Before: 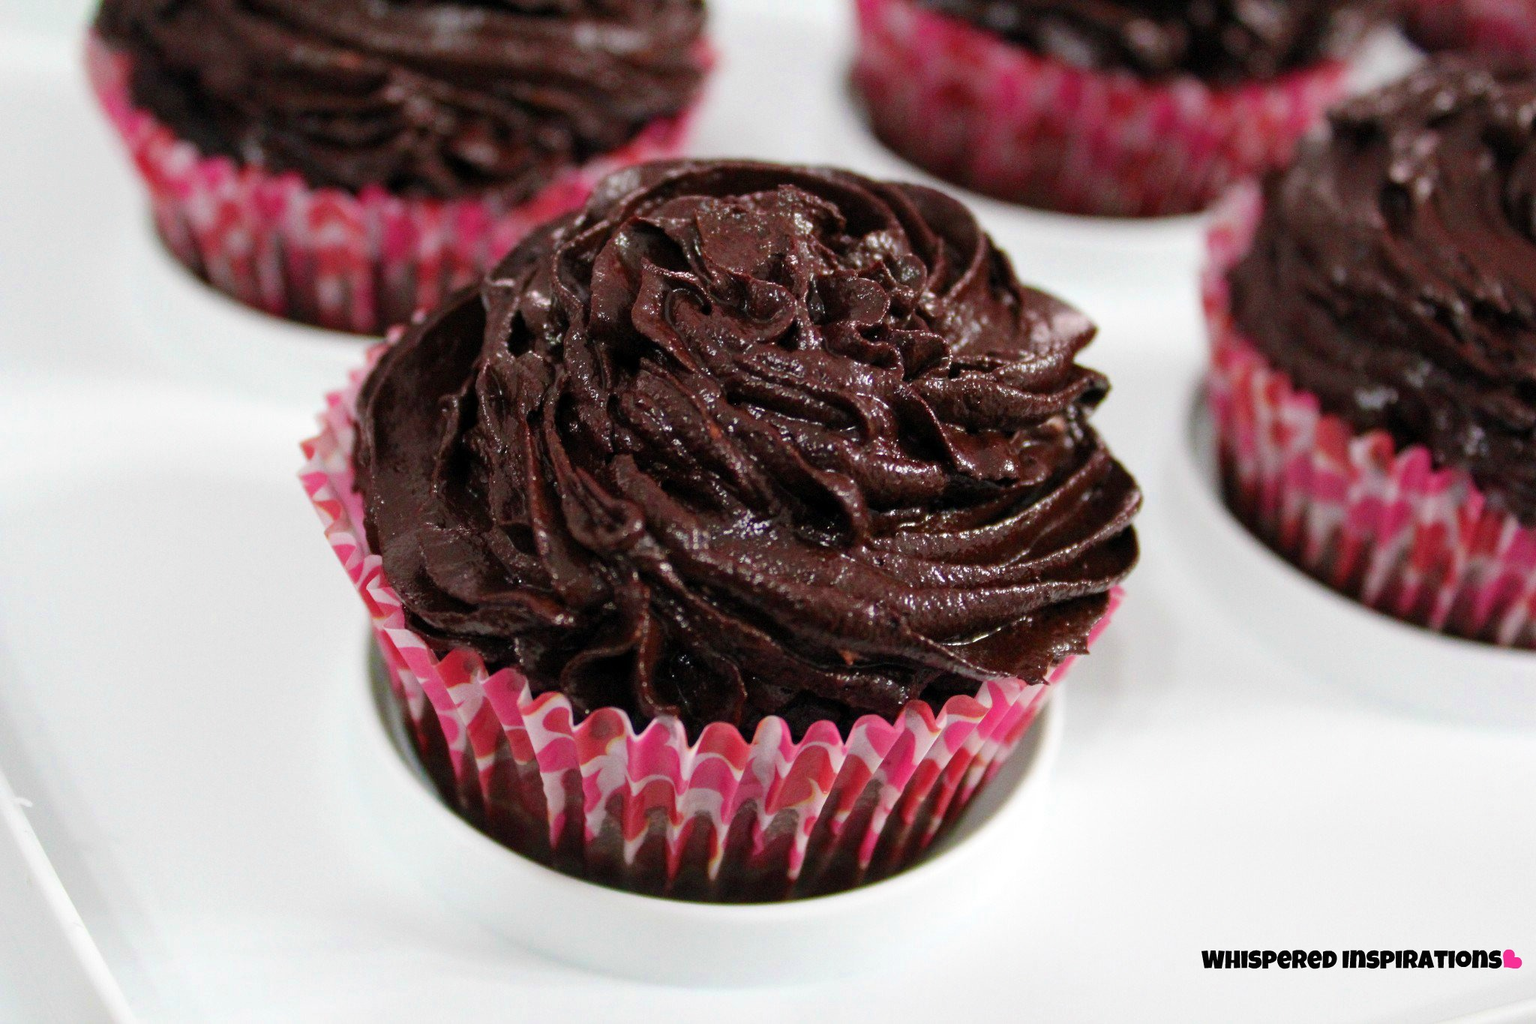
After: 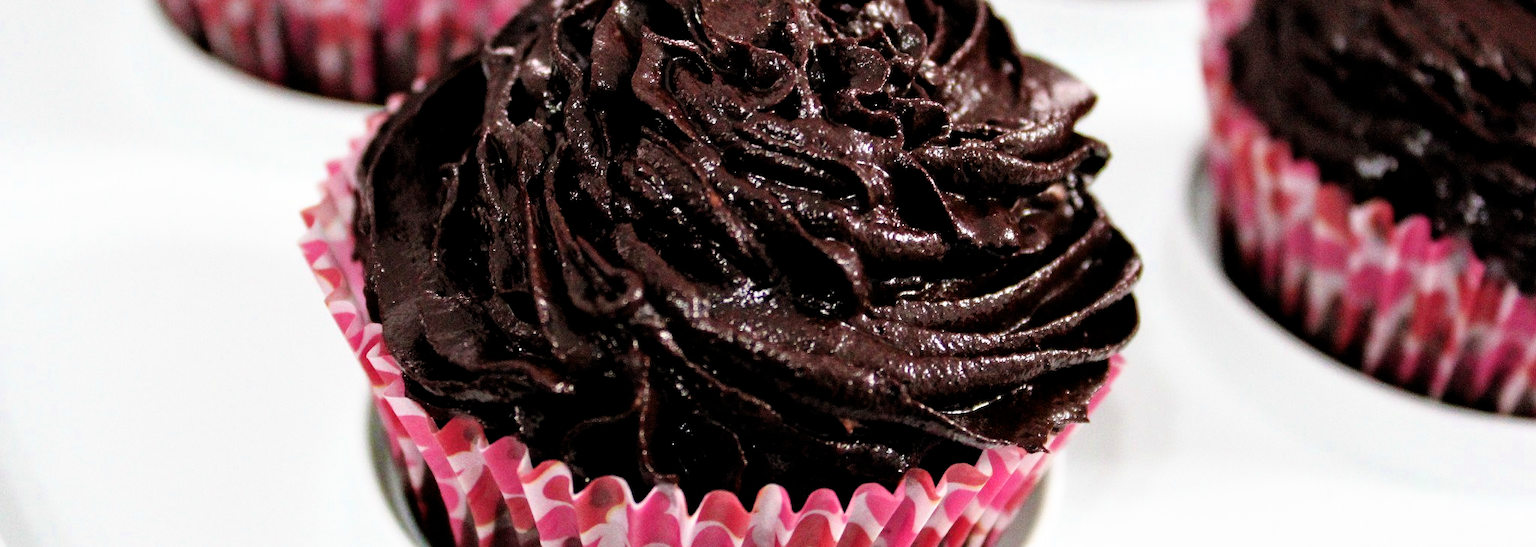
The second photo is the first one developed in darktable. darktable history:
filmic rgb: black relative exposure -6.28 EV, white relative exposure 2.79 EV, threshold 5.96 EV, target black luminance 0%, hardness 4.63, latitude 68.01%, contrast 1.29, shadows ↔ highlights balance -3.39%, enable highlight reconstruction true
contrast equalizer: y [[0.526, 0.53, 0.532, 0.532, 0.53, 0.525], [0.5 ×6], [0.5 ×6], [0 ×6], [0 ×6]]
crop and rotate: top 22.71%, bottom 23.774%
exposure: exposure 0.201 EV, compensate highlight preservation false
